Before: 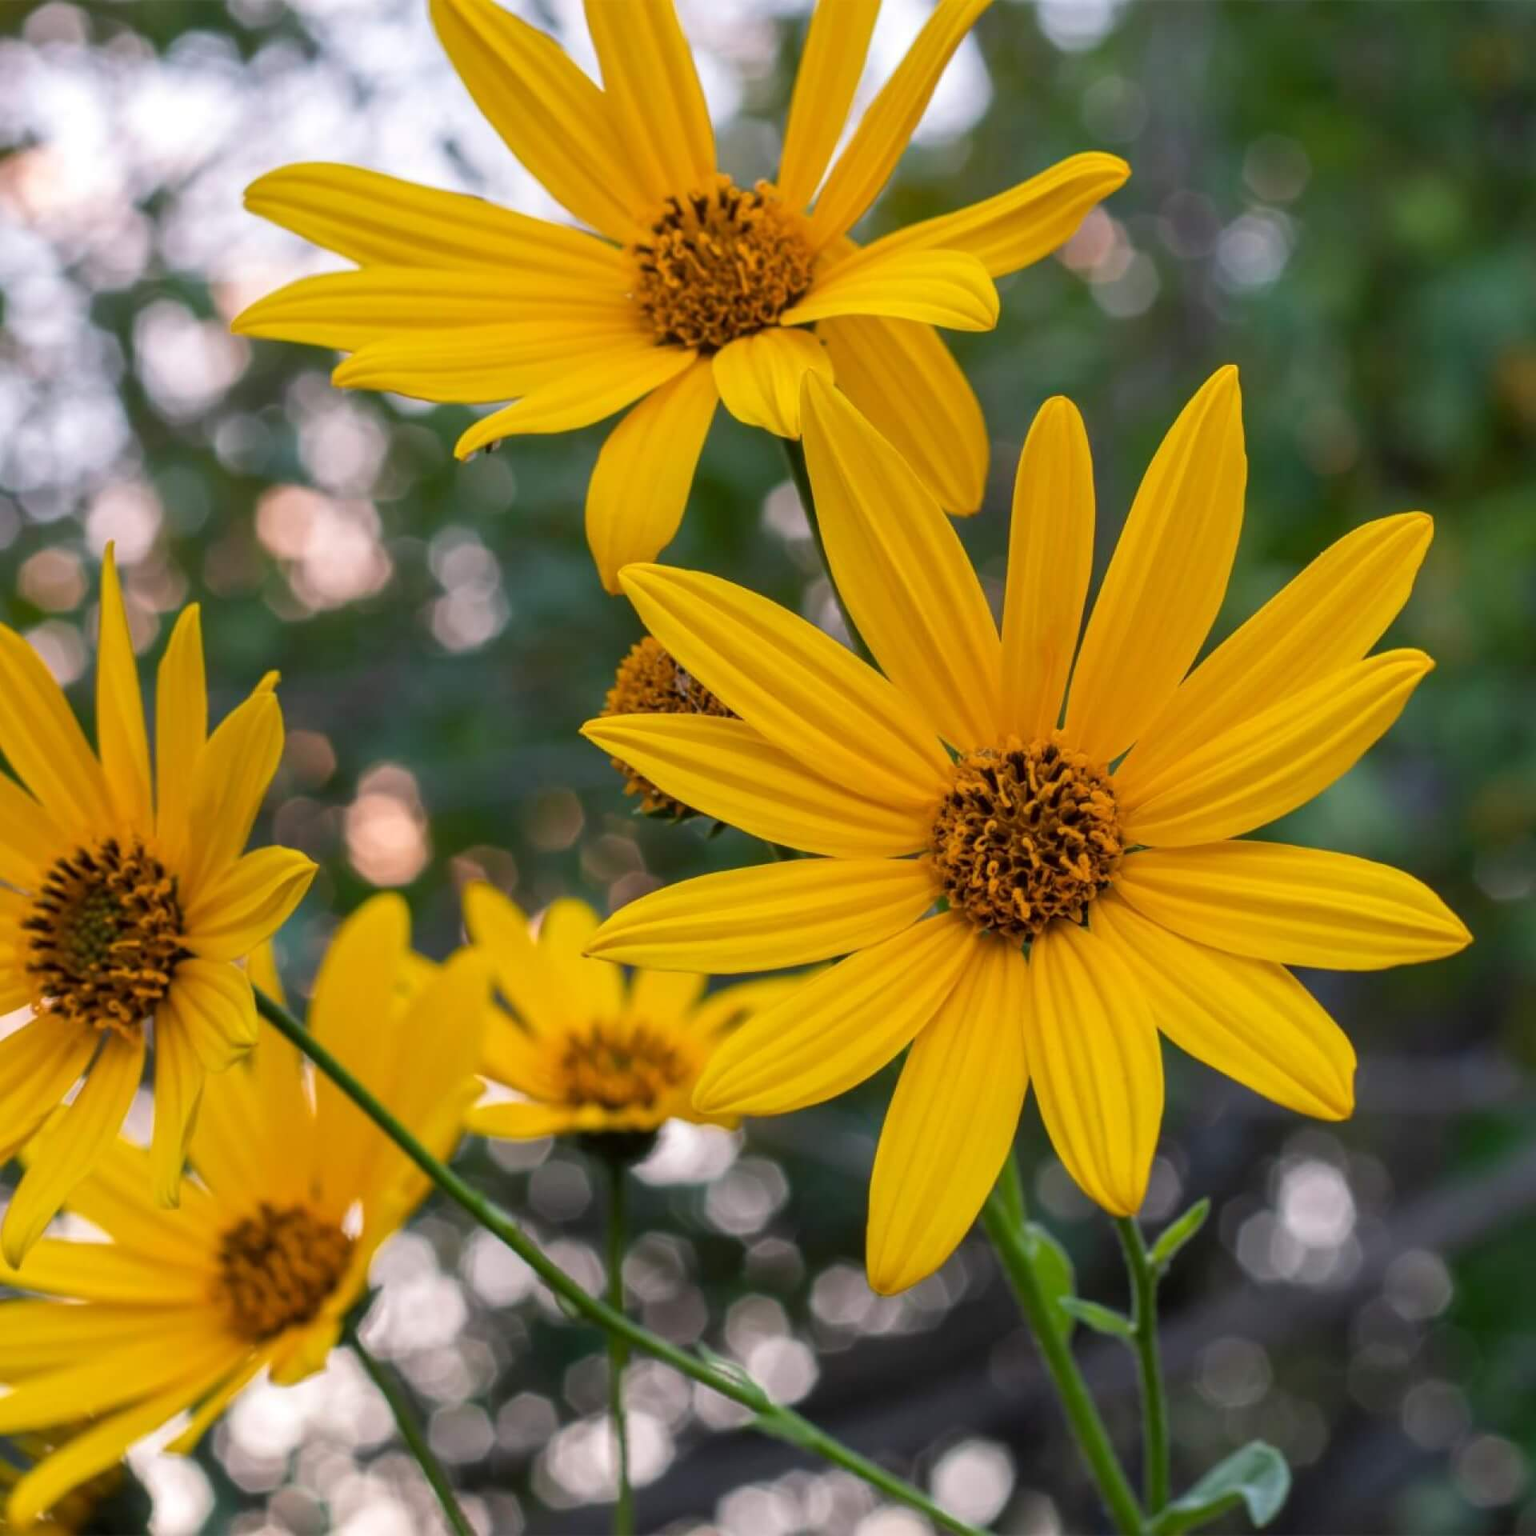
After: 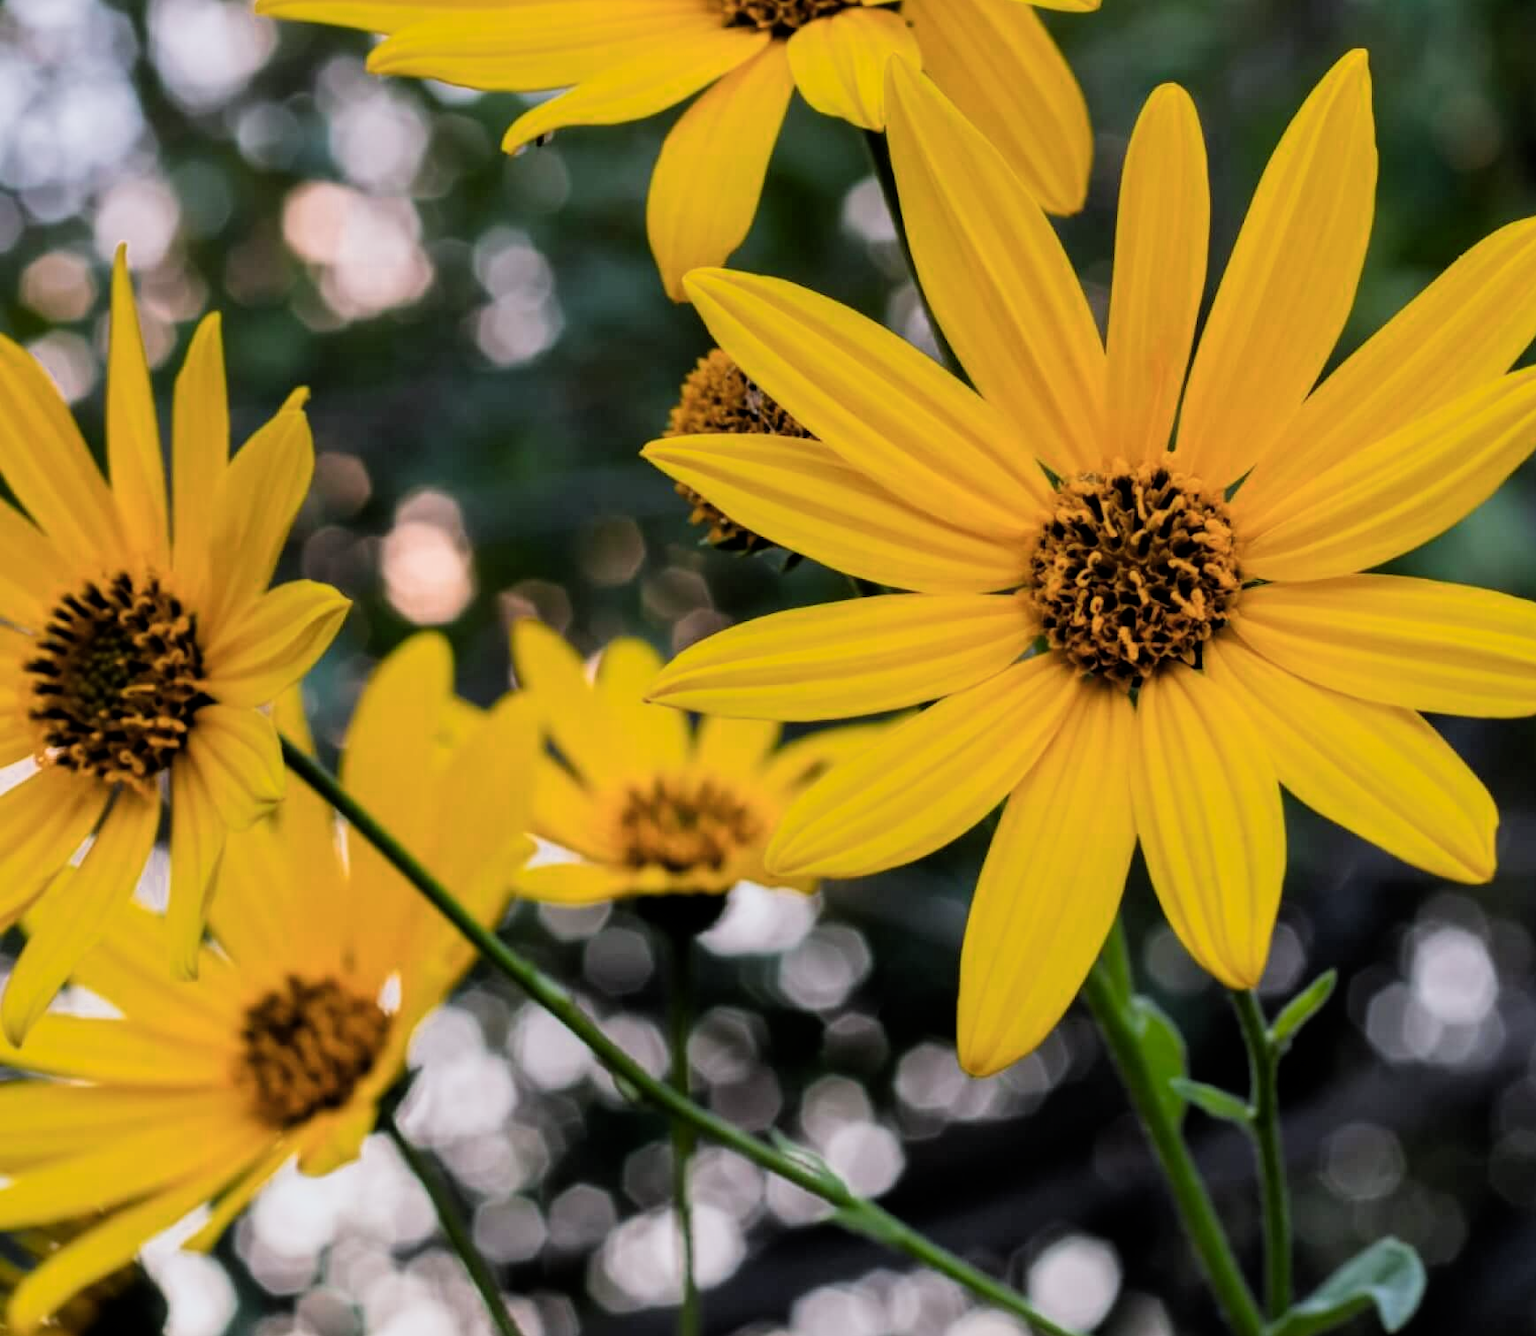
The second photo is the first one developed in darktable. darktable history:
white balance: red 0.974, blue 1.044
crop: top 20.916%, right 9.437%, bottom 0.316%
filmic rgb: black relative exposure -5 EV, white relative exposure 3.5 EV, hardness 3.19, contrast 1.3, highlights saturation mix -50%
color zones: curves: ch0 [(0, 0.465) (0.092, 0.596) (0.289, 0.464) (0.429, 0.453) (0.571, 0.464) (0.714, 0.455) (0.857, 0.462) (1, 0.465)]
